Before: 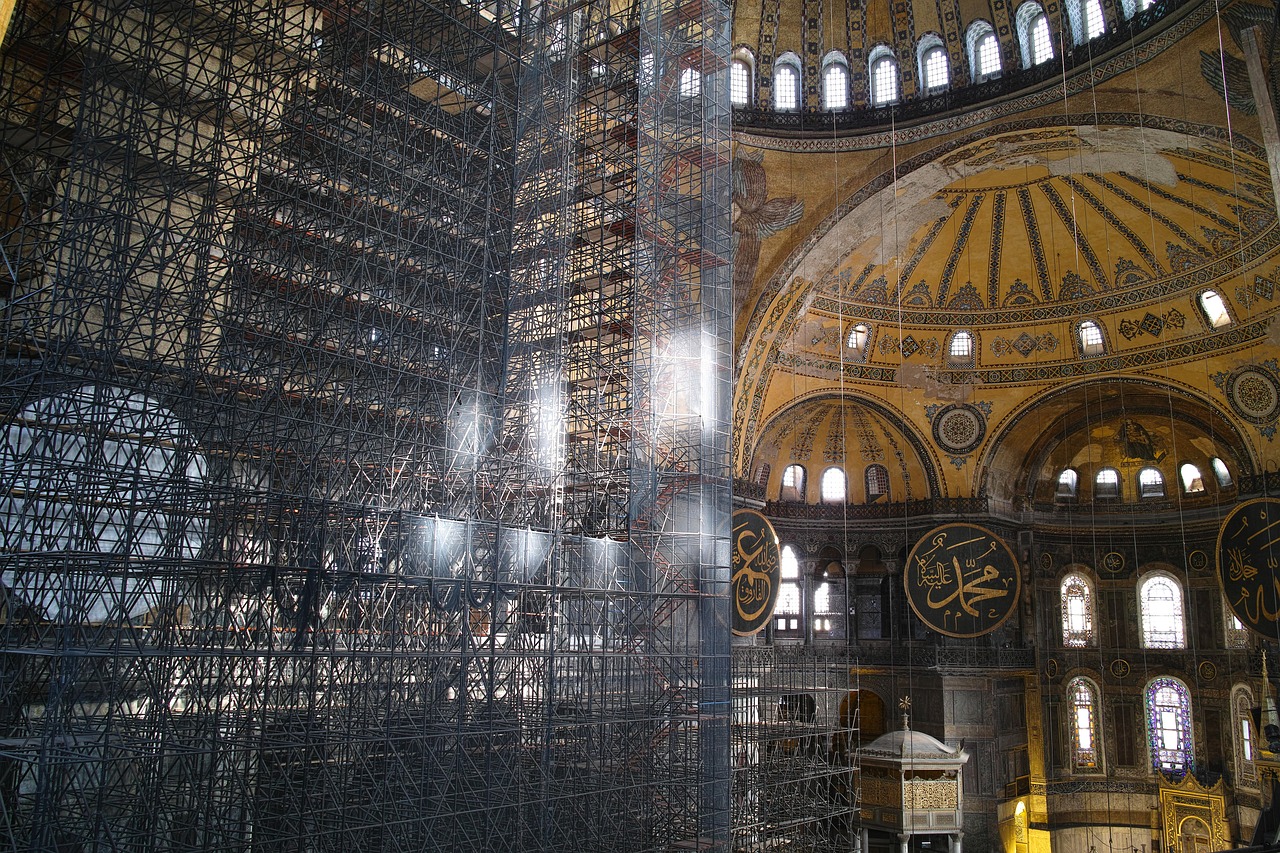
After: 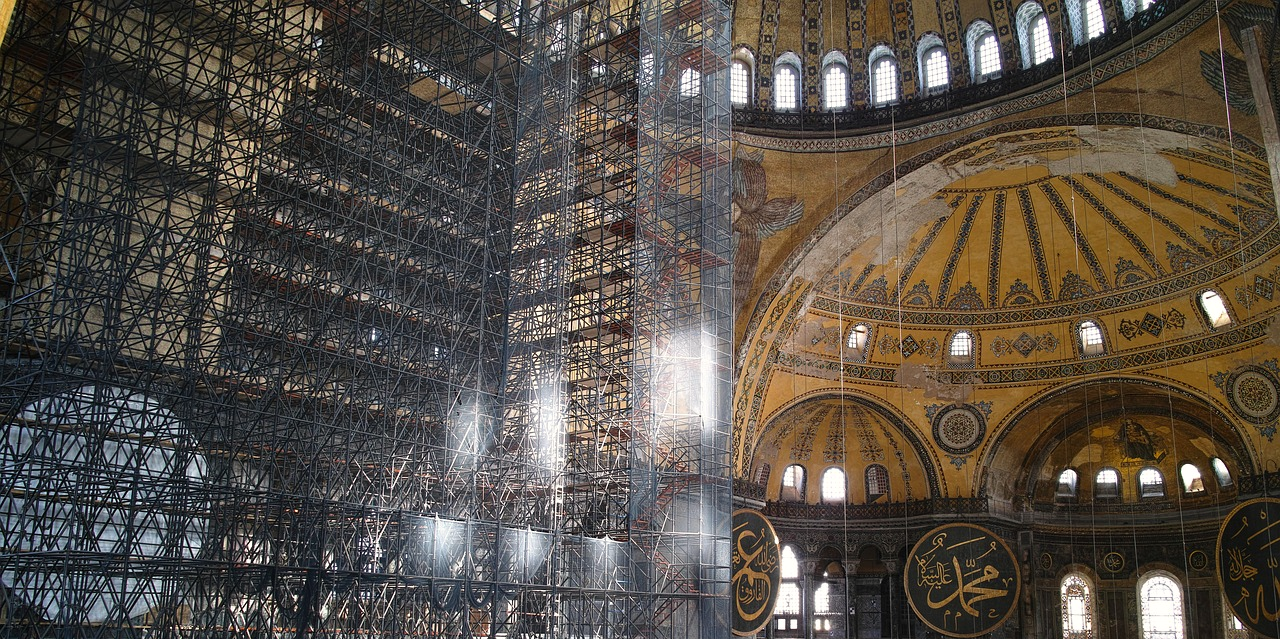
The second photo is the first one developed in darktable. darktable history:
white balance: red 1.009, blue 0.985
tone equalizer: -7 EV 0.13 EV, smoothing diameter 25%, edges refinement/feathering 10, preserve details guided filter
crop: bottom 24.988%
